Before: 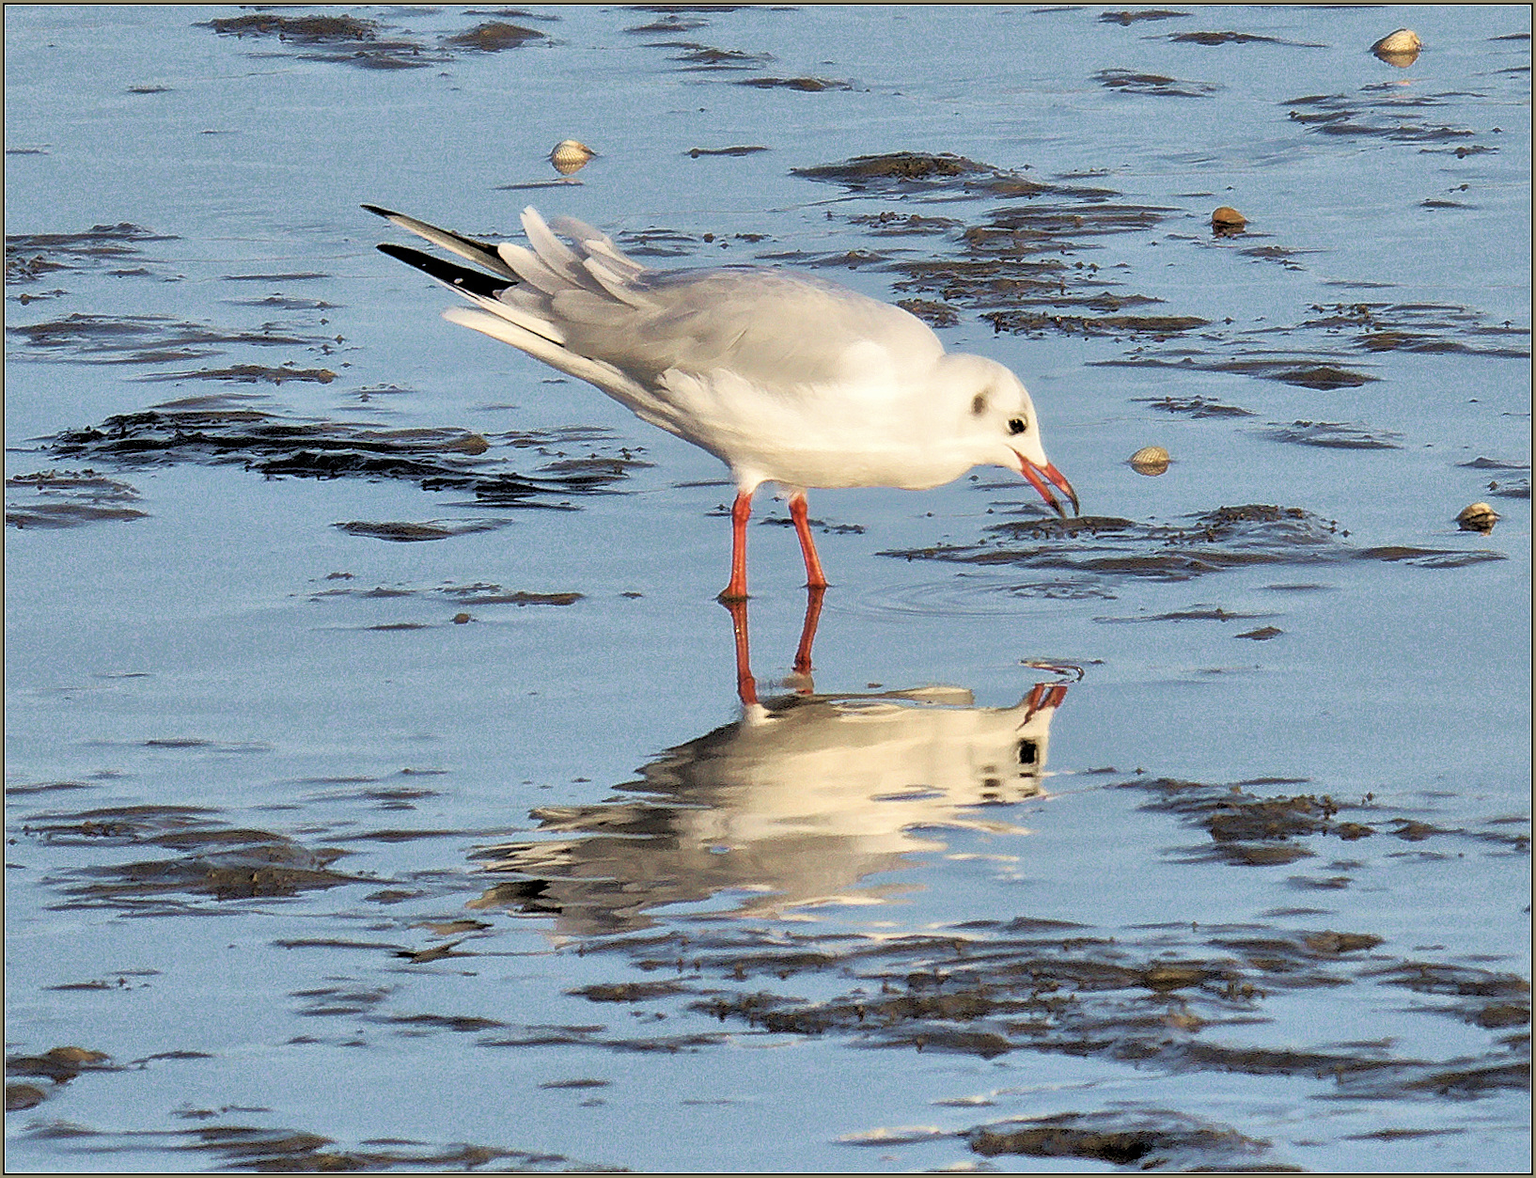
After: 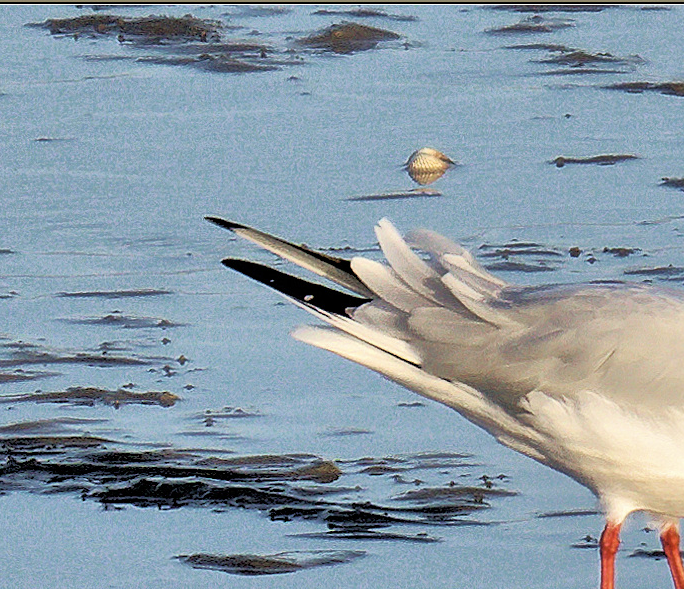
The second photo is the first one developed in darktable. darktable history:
crop and rotate: left 10.999%, top 0.118%, right 47.114%, bottom 52.833%
